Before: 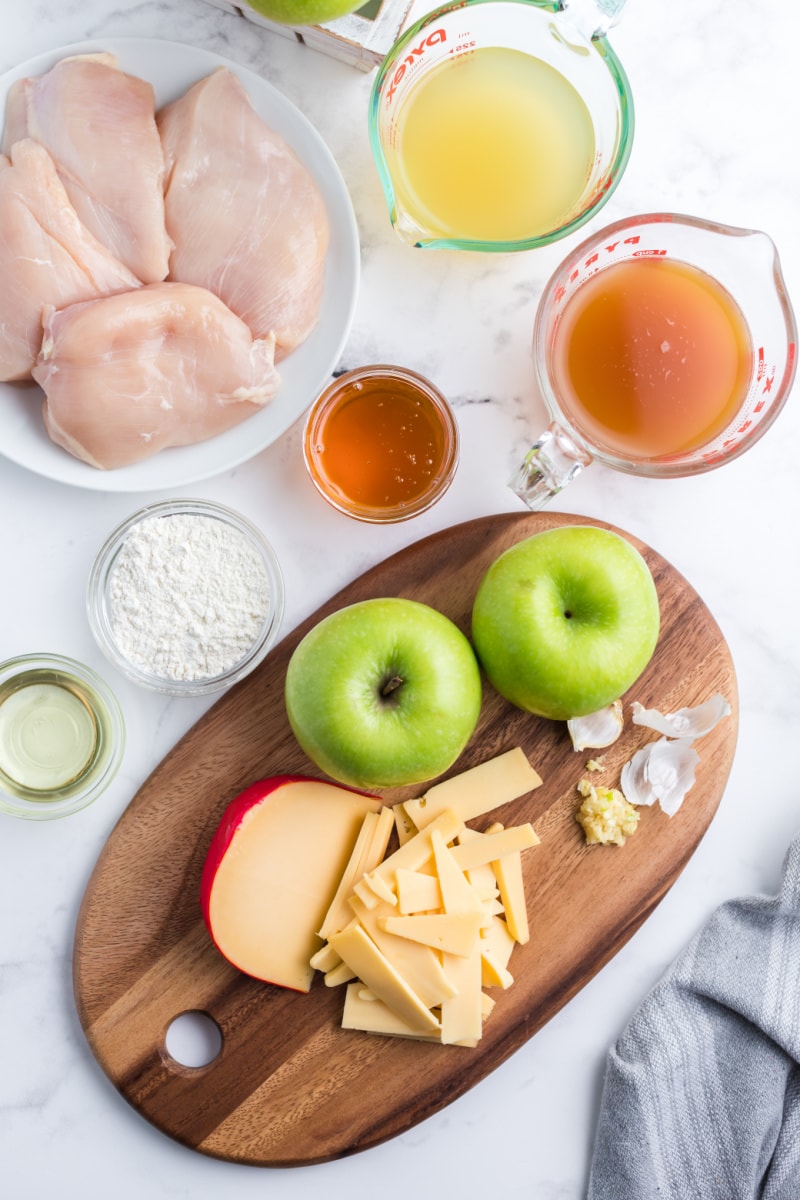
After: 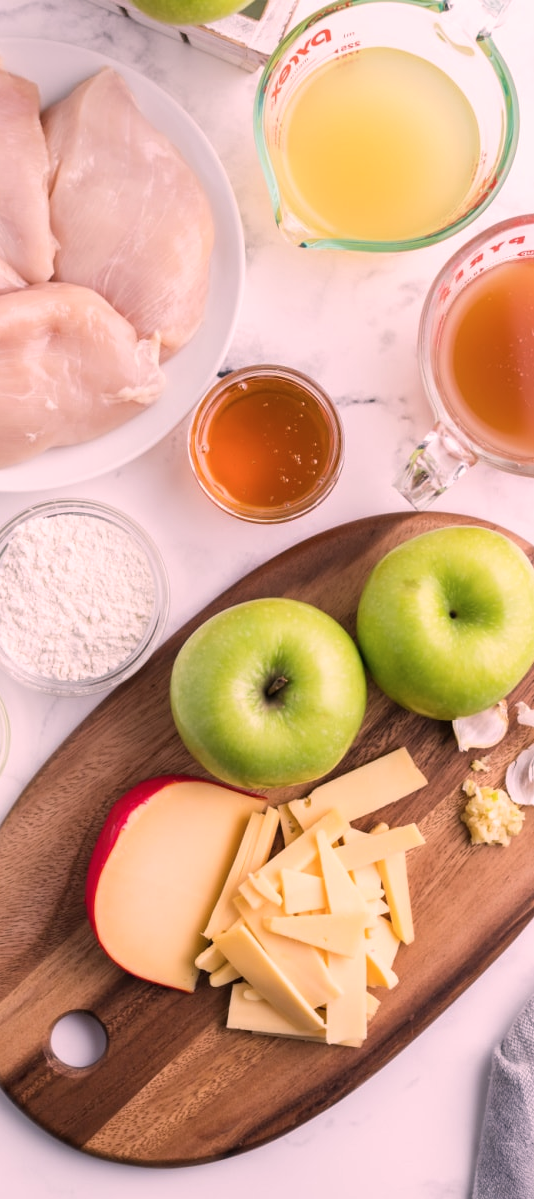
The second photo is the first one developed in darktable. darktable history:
crop and rotate: left 14.481%, right 18.684%
color correction: highlights a* 14.73, highlights b* 4.84
contrast brightness saturation: saturation -0.1
